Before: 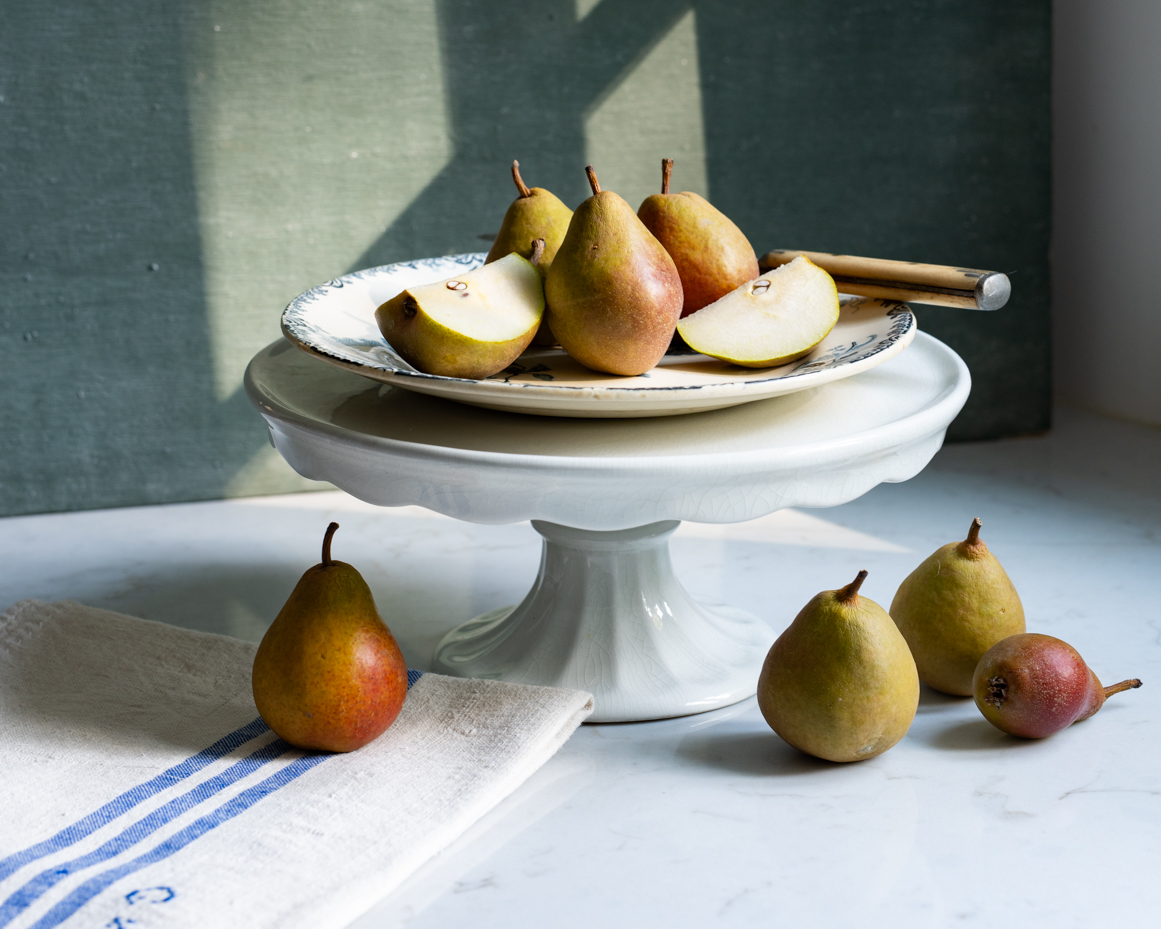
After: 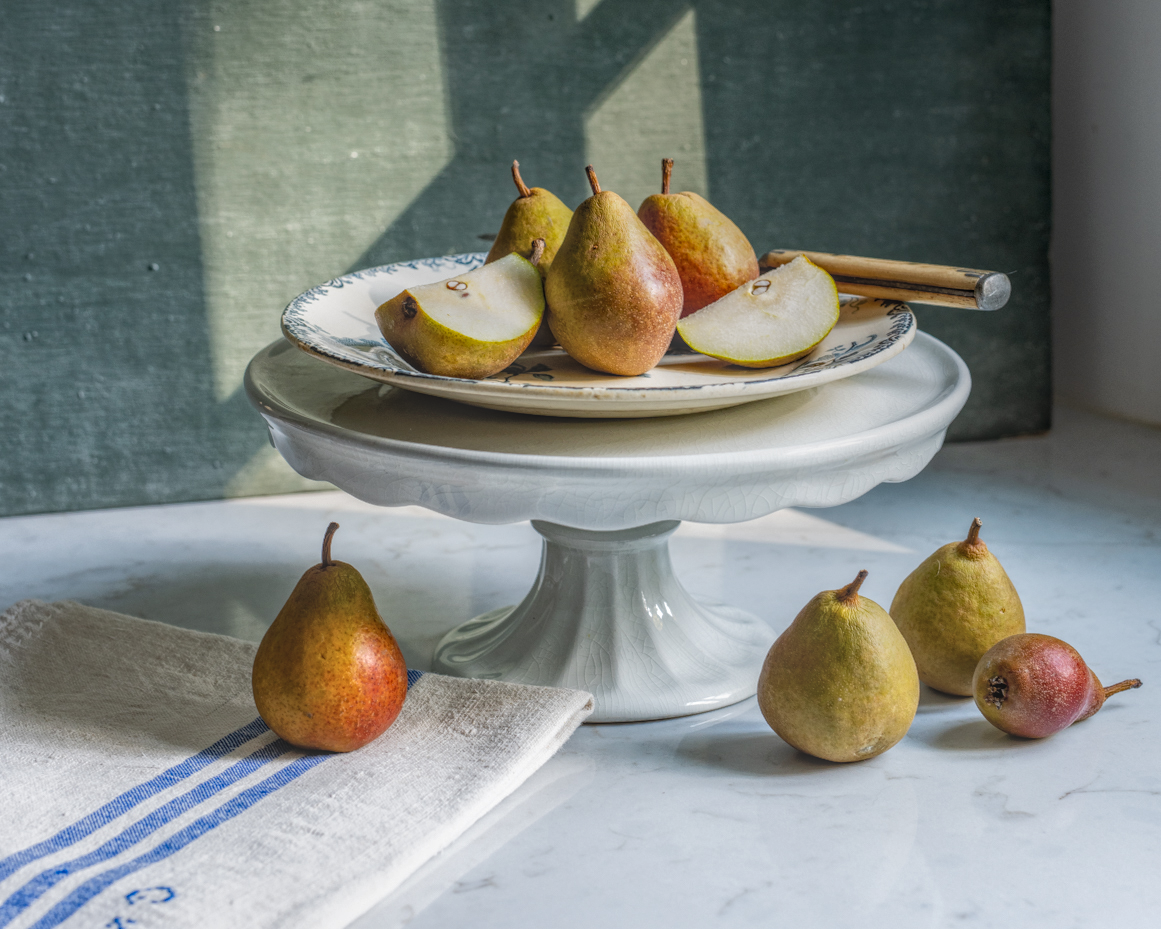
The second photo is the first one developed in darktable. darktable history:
local contrast: highlights 20%, shadows 26%, detail 201%, midtone range 0.2
exposure: exposure -0.063 EV, compensate highlight preservation false
